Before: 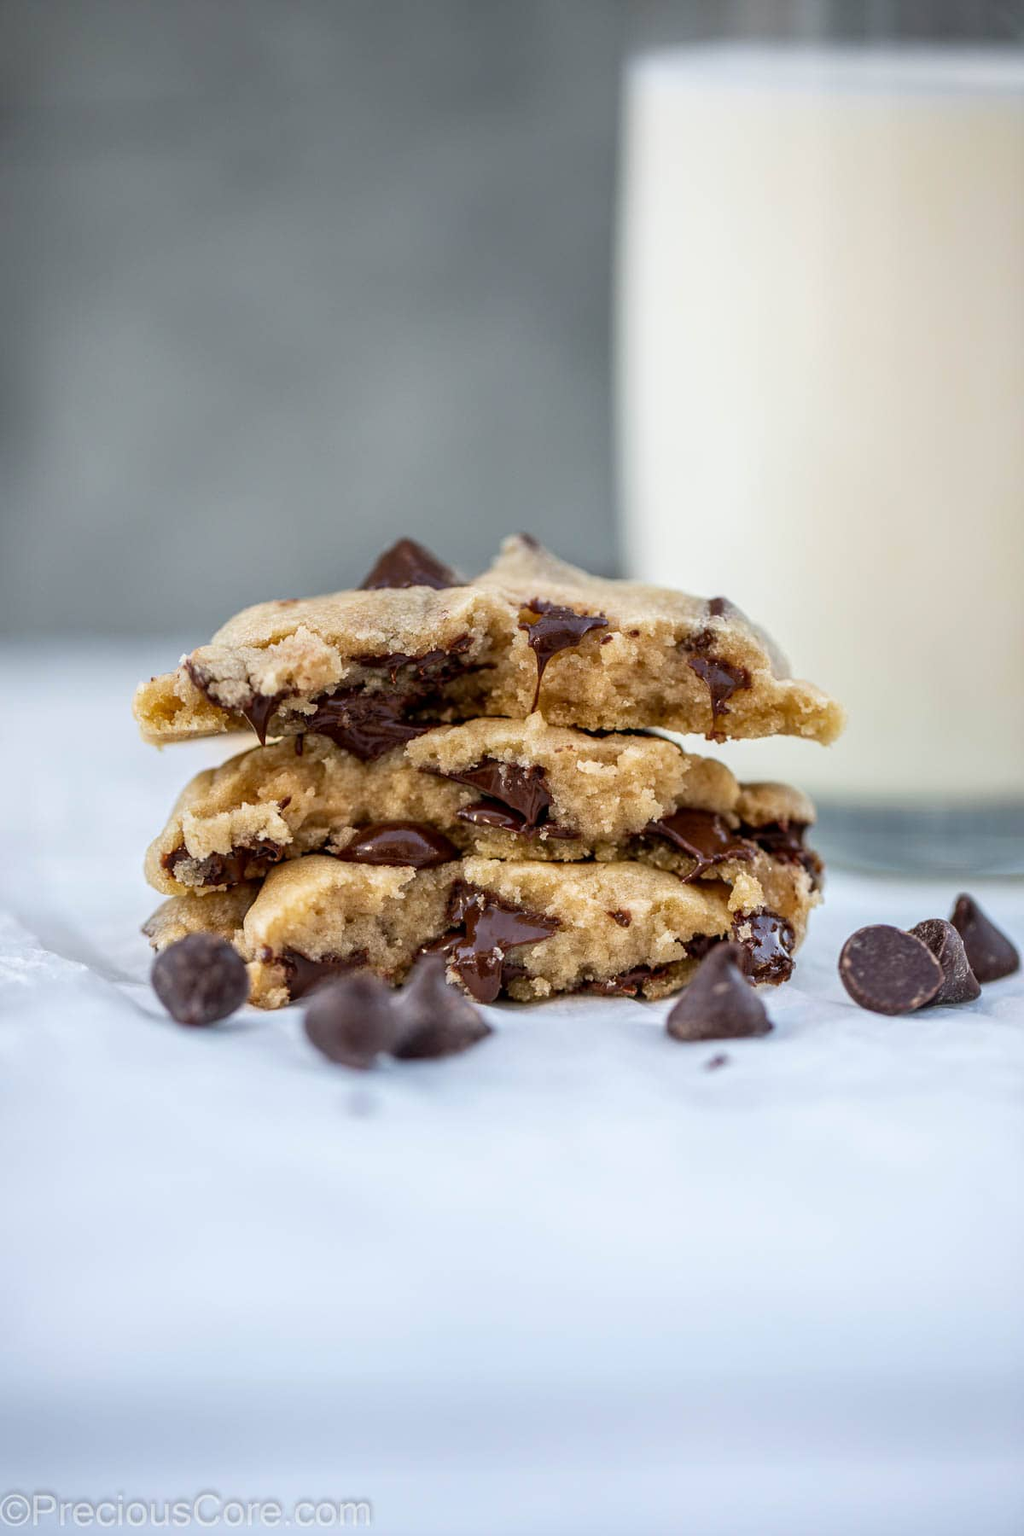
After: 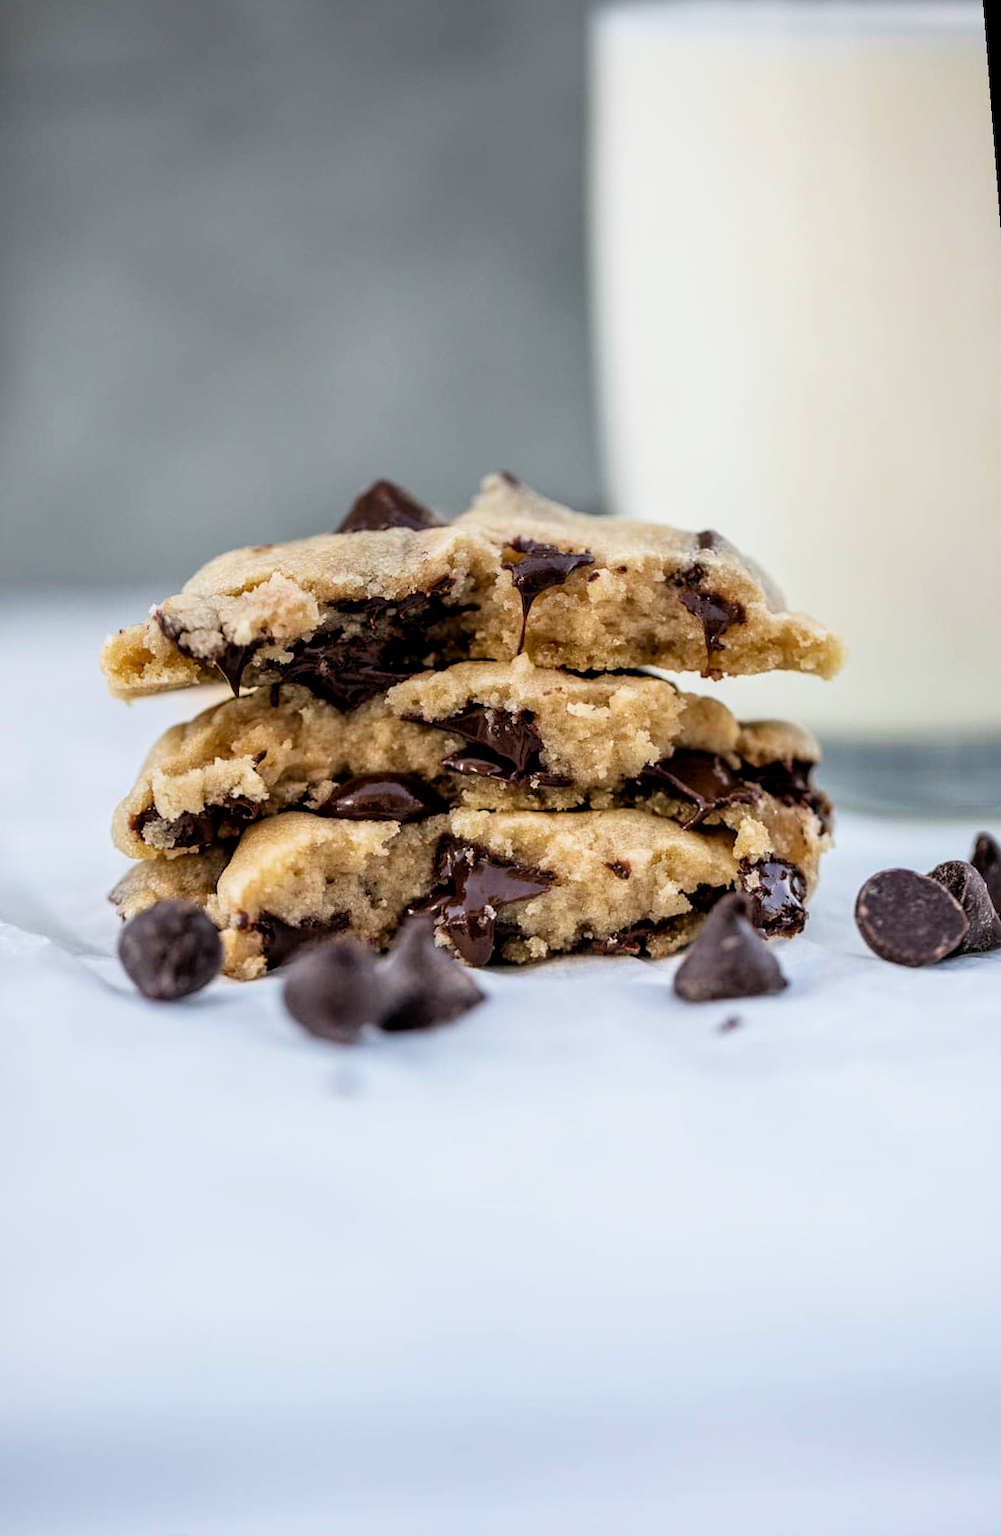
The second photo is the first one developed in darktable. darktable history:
rotate and perspective: rotation -1.68°, lens shift (vertical) -0.146, crop left 0.049, crop right 0.912, crop top 0.032, crop bottom 0.96
filmic rgb: black relative exposure -4.93 EV, white relative exposure 2.84 EV, hardness 3.72
